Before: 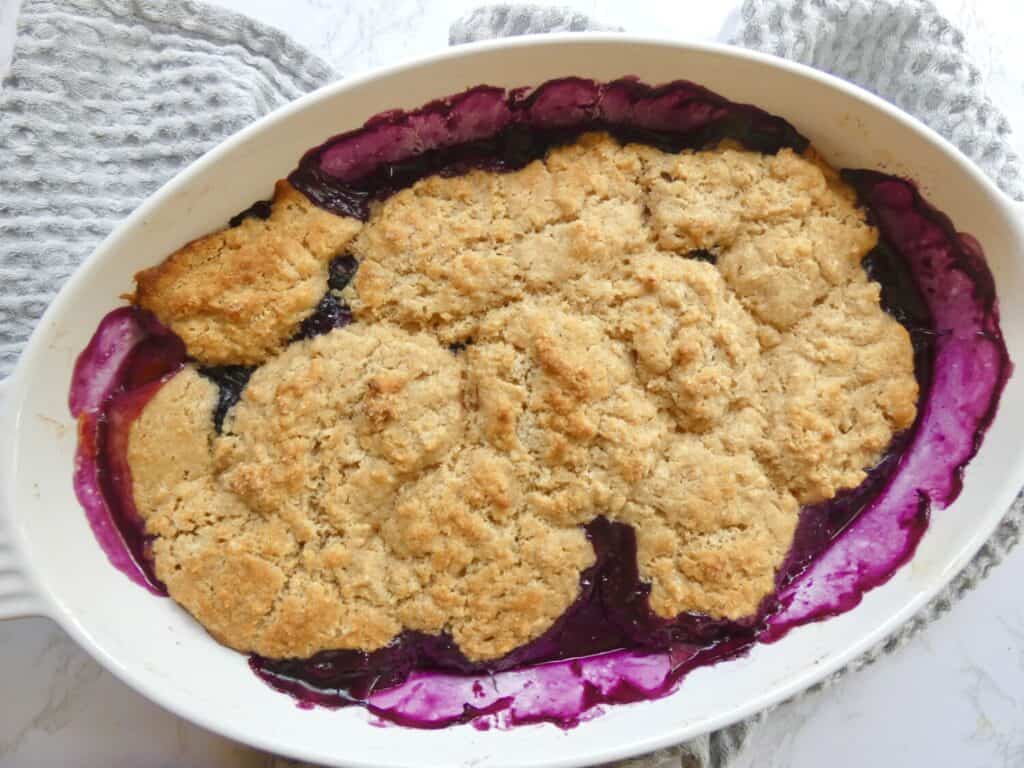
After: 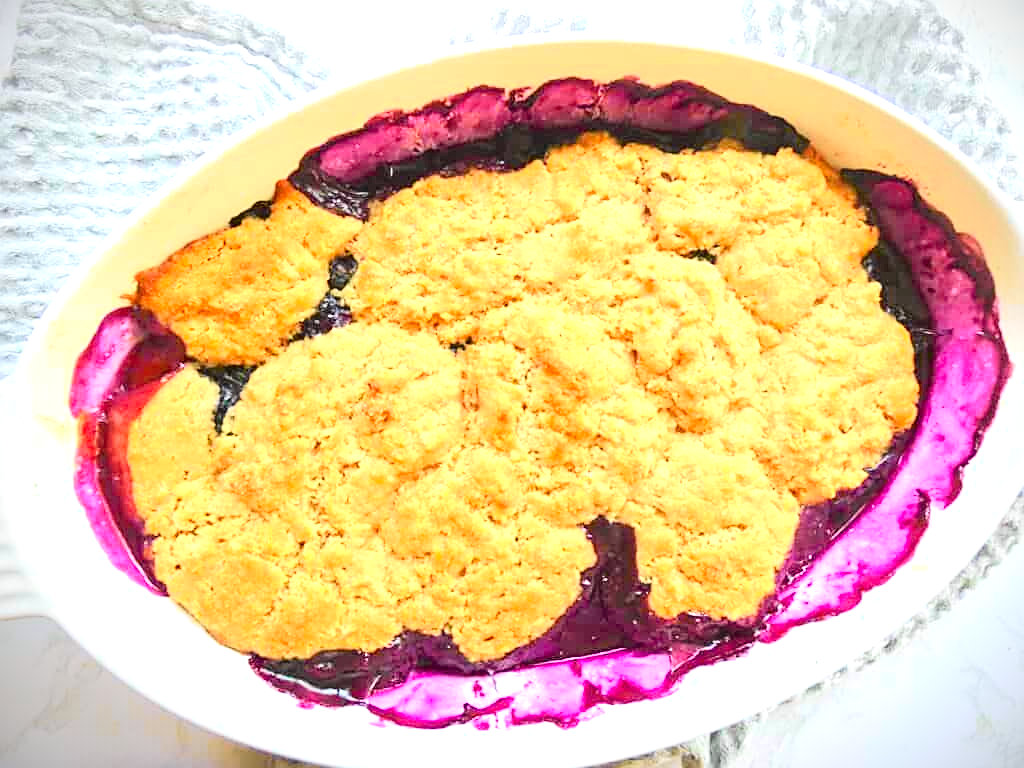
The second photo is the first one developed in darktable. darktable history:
tone curve: curves: ch0 [(0, 0.022) (0.114, 0.088) (0.282, 0.316) (0.446, 0.511) (0.613, 0.693) (0.786, 0.843) (0.999, 0.949)]; ch1 [(0, 0) (0.395, 0.343) (0.463, 0.427) (0.486, 0.474) (0.503, 0.5) (0.535, 0.522) (0.555, 0.546) (0.594, 0.614) (0.755, 0.793) (1, 1)]; ch2 [(0, 0) (0.369, 0.388) (0.449, 0.431) (0.501, 0.5) (0.528, 0.517) (0.561, 0.598) (0.697, 0.721) (1, 1)], color space Lab, independent channels, preserve colors none
vignetting: fall-off start 88.94%, fall-off radius 44.12%, brightness -0.48, width/height ratio 1.157
sharpen: amount 0.596
exposure: exposure 1.485 EV, compensate highlight preservation false
